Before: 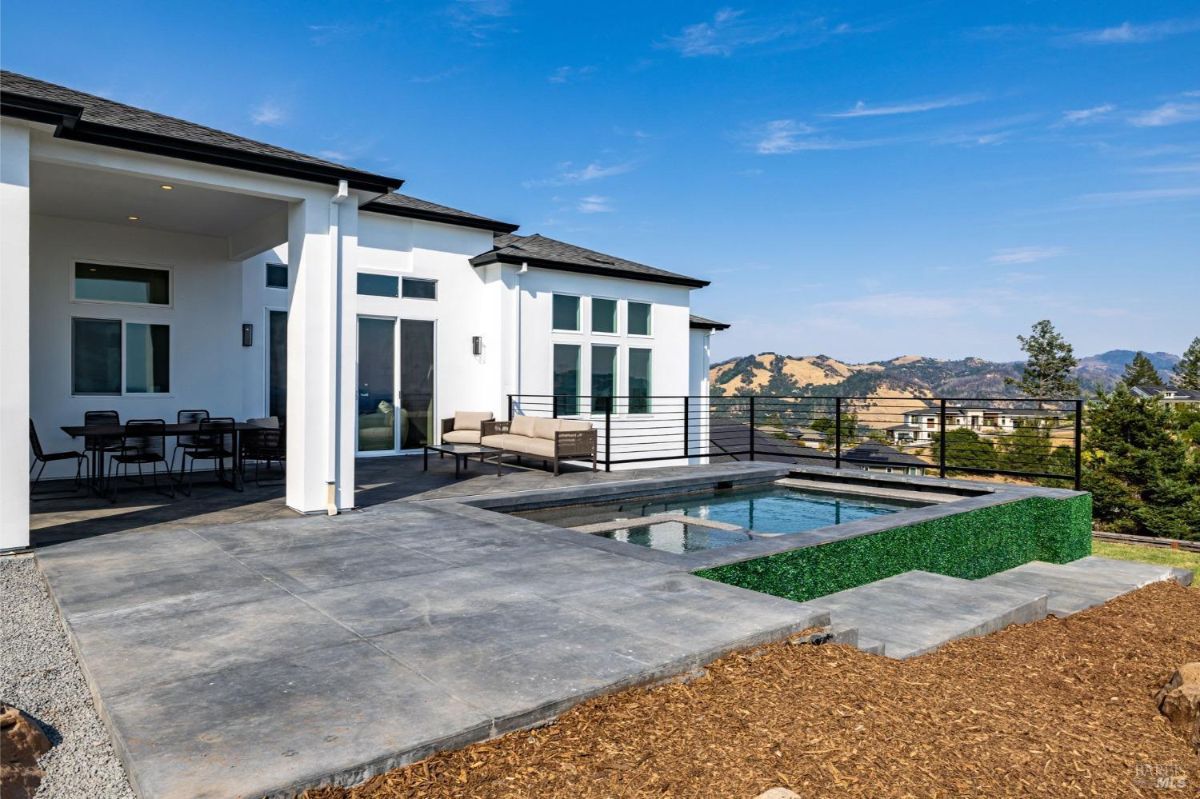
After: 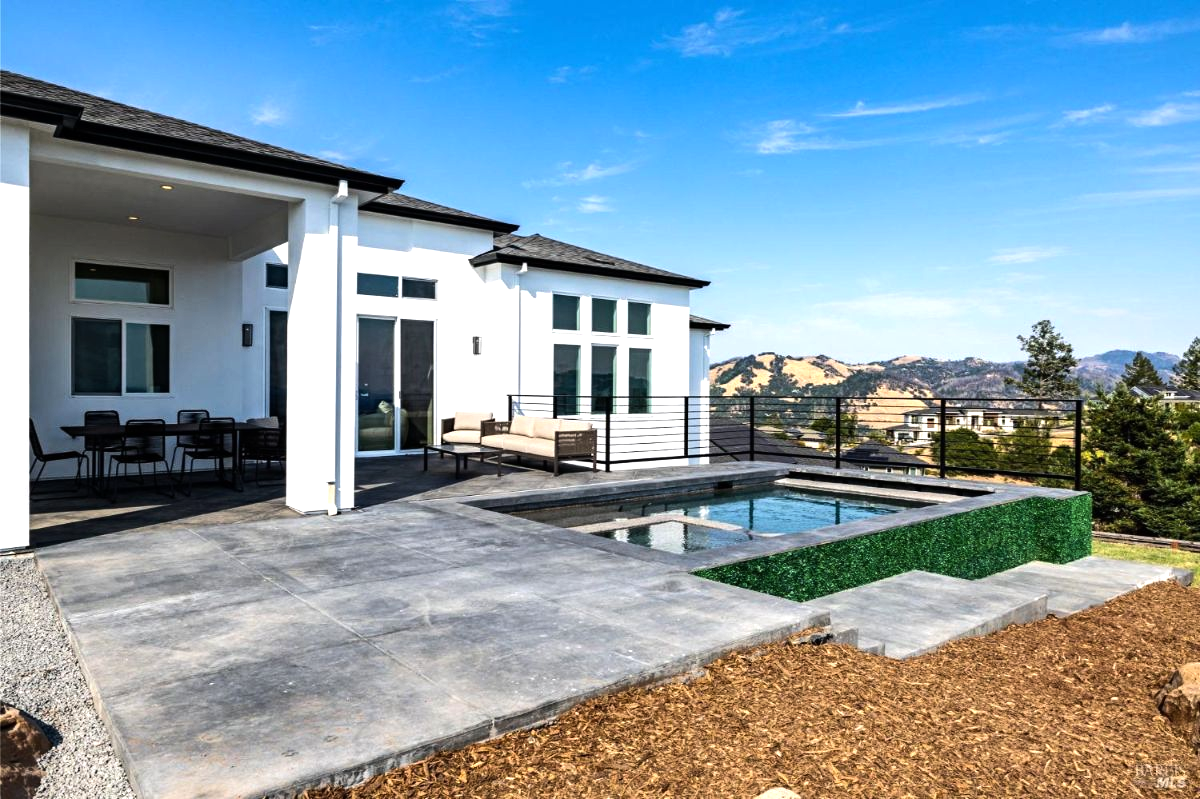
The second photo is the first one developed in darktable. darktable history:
tone equalizer: -8 EV -0.722 EV, -7 EV -0.711 EV, -6 EV -0.606 EV, -5 EV -0.42 EV, -3 EV 0.396 EV, -2 EV 0.6 EV, -1 EV 0.681 EV, +0 EV 0.736 EV, edges refinement/feathering 500, mask exposure compensation -1.57 EV, preserve details no
contrast equalizer: octaves 7, y [[0.5 ×6], [0.5 ×6], [0.5, 0.5, 0.501, 0.545, 0.707, 0.863], [0 ×6], [0 ×6]]
